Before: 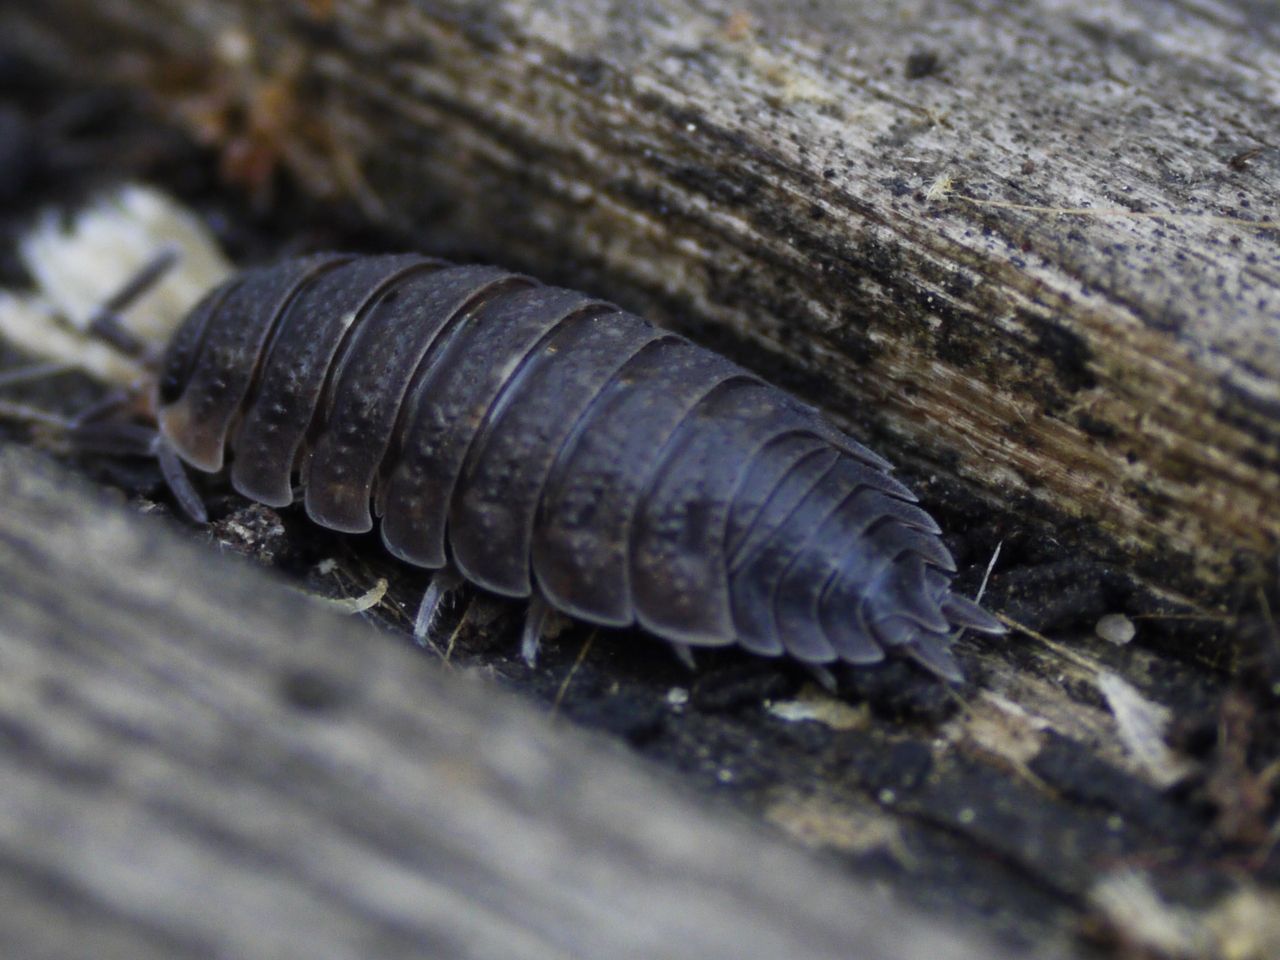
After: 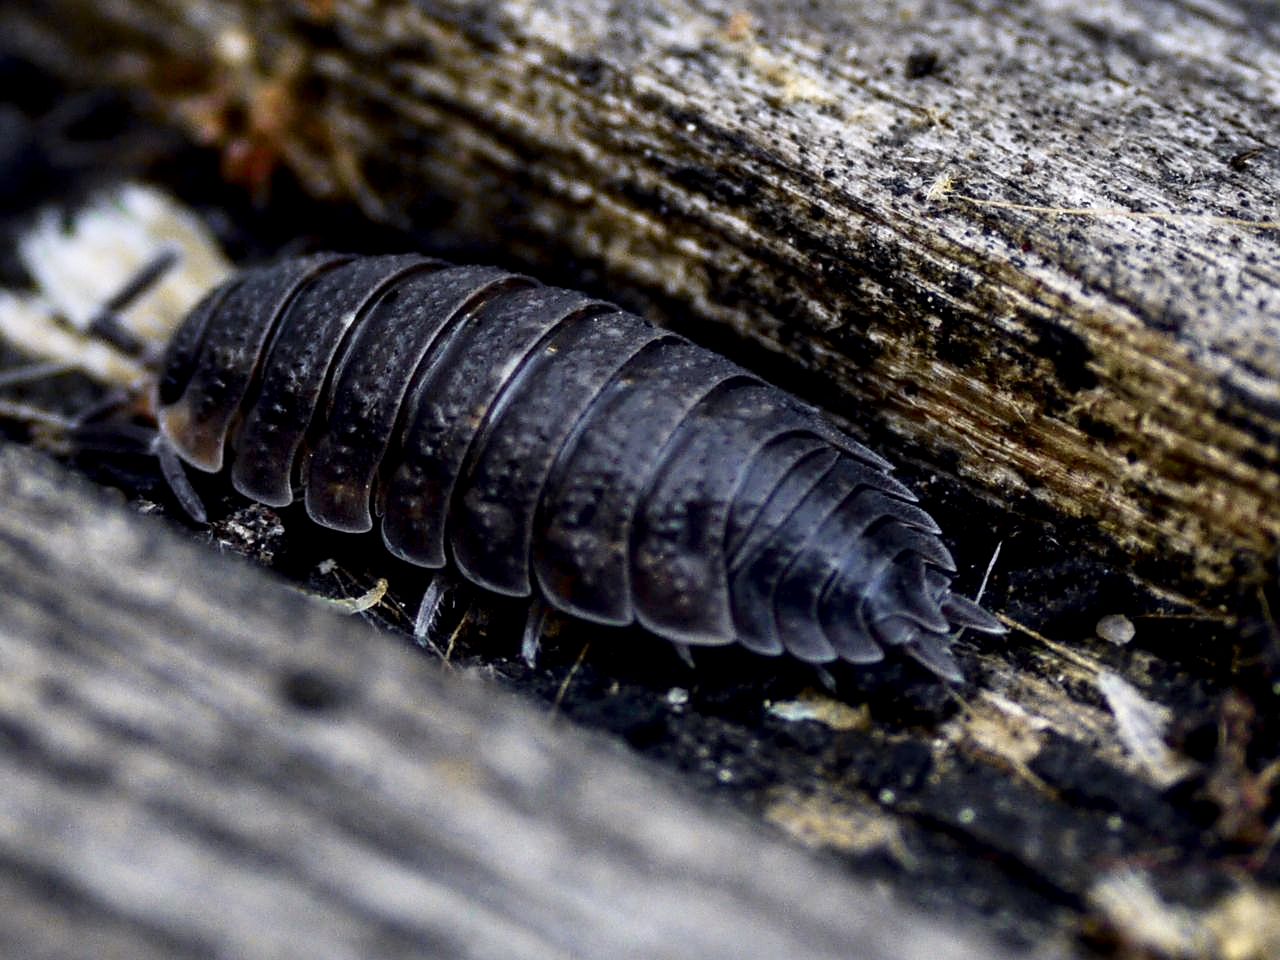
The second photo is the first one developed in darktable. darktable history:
tone curve: curves: ch0 [(0, 0.011) (0.053, 0.026) (0.174, 0.115) (0.416, 0.417) (0.697, 0.758) (0.852, 0.902) (0.991, 0.981)]; ch1 [(0, 0) (0.264, 0.22) (0.407, 0.373) (0.463, 0.457) (0.492, 0.5) (0.512, 0.511) (0.54, 0.543) (0.585, 0.617) (0.659, 0.686) (0.78, 0.8) (1, 1)]; ch2 [(0, 0) (0.438, 0.449) (0.473, 0.469) (0.503, 0.5) (0.523, 0.534) (0.562, 0.591) (0.612, 0.627) (0.701, 0.707) (1, 1)], color space Lab, independent channels, preserve colors none
local contrast: detail 150%
tone equalizer: edges refinement/feathering 500, mask exposure compensation -1.57 EV, preserve details no
sharpen: on, module defaults
